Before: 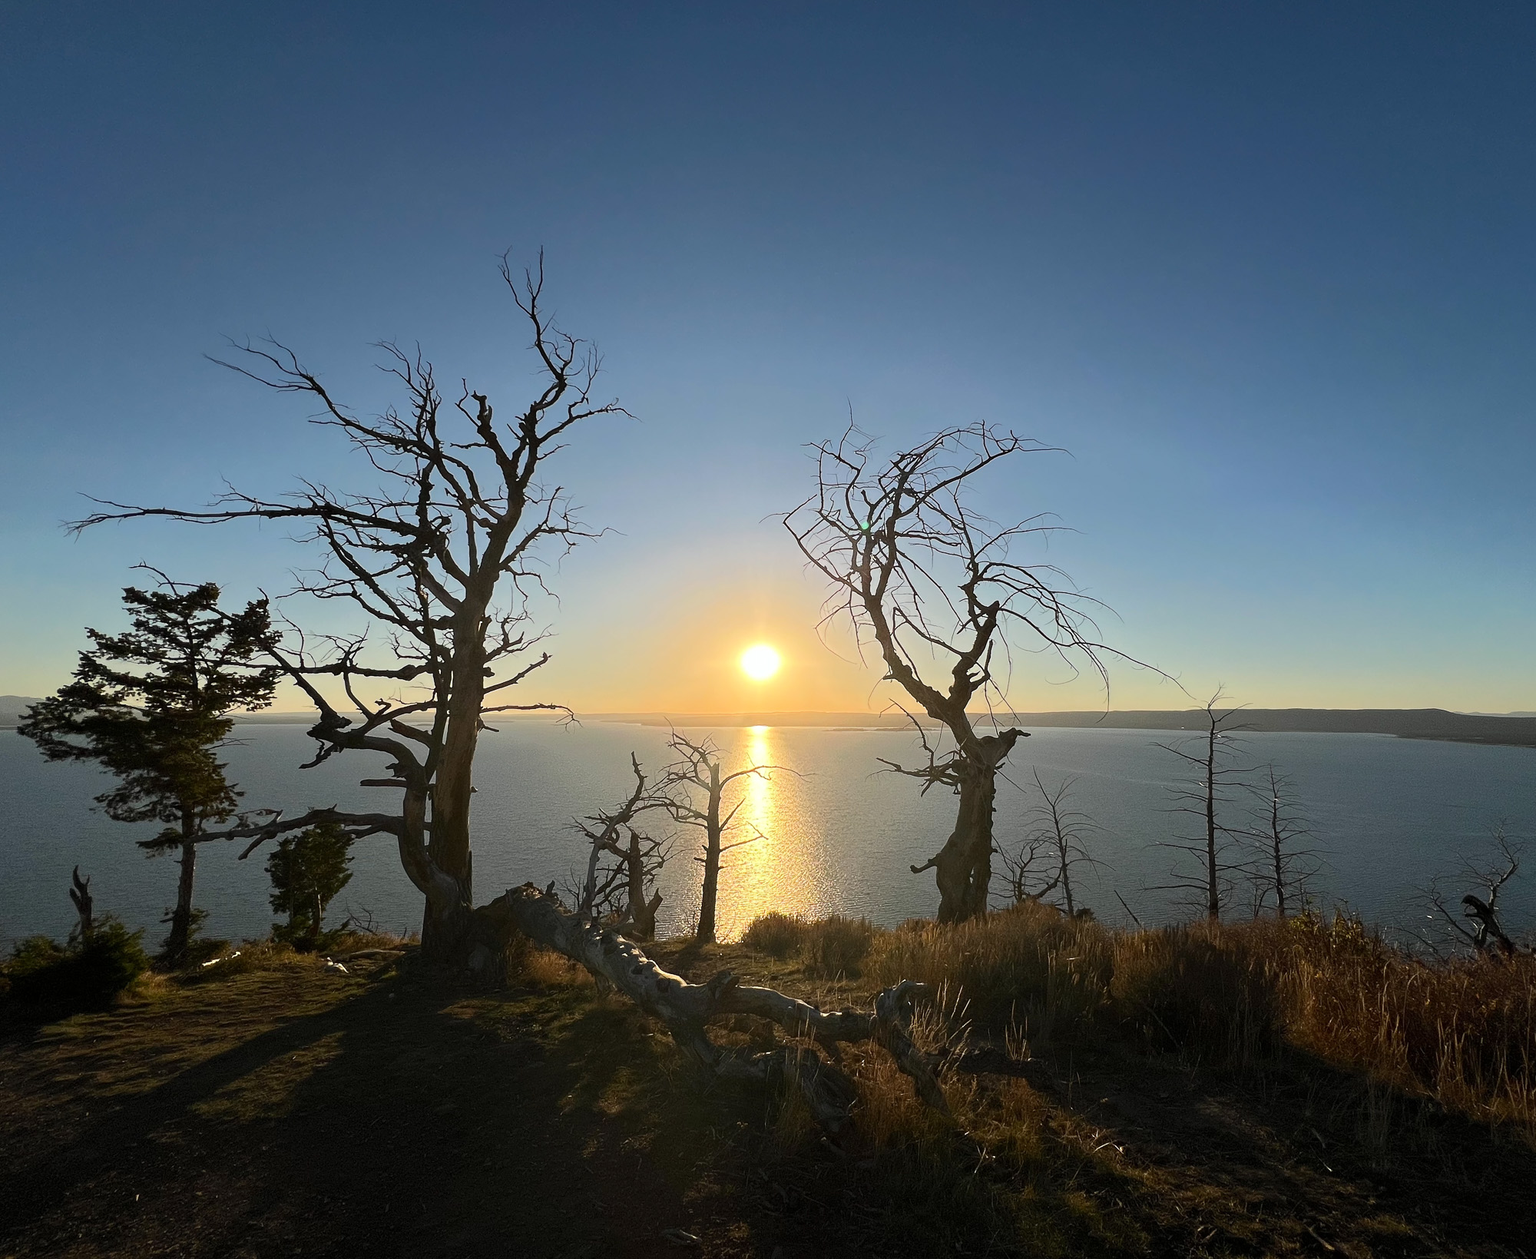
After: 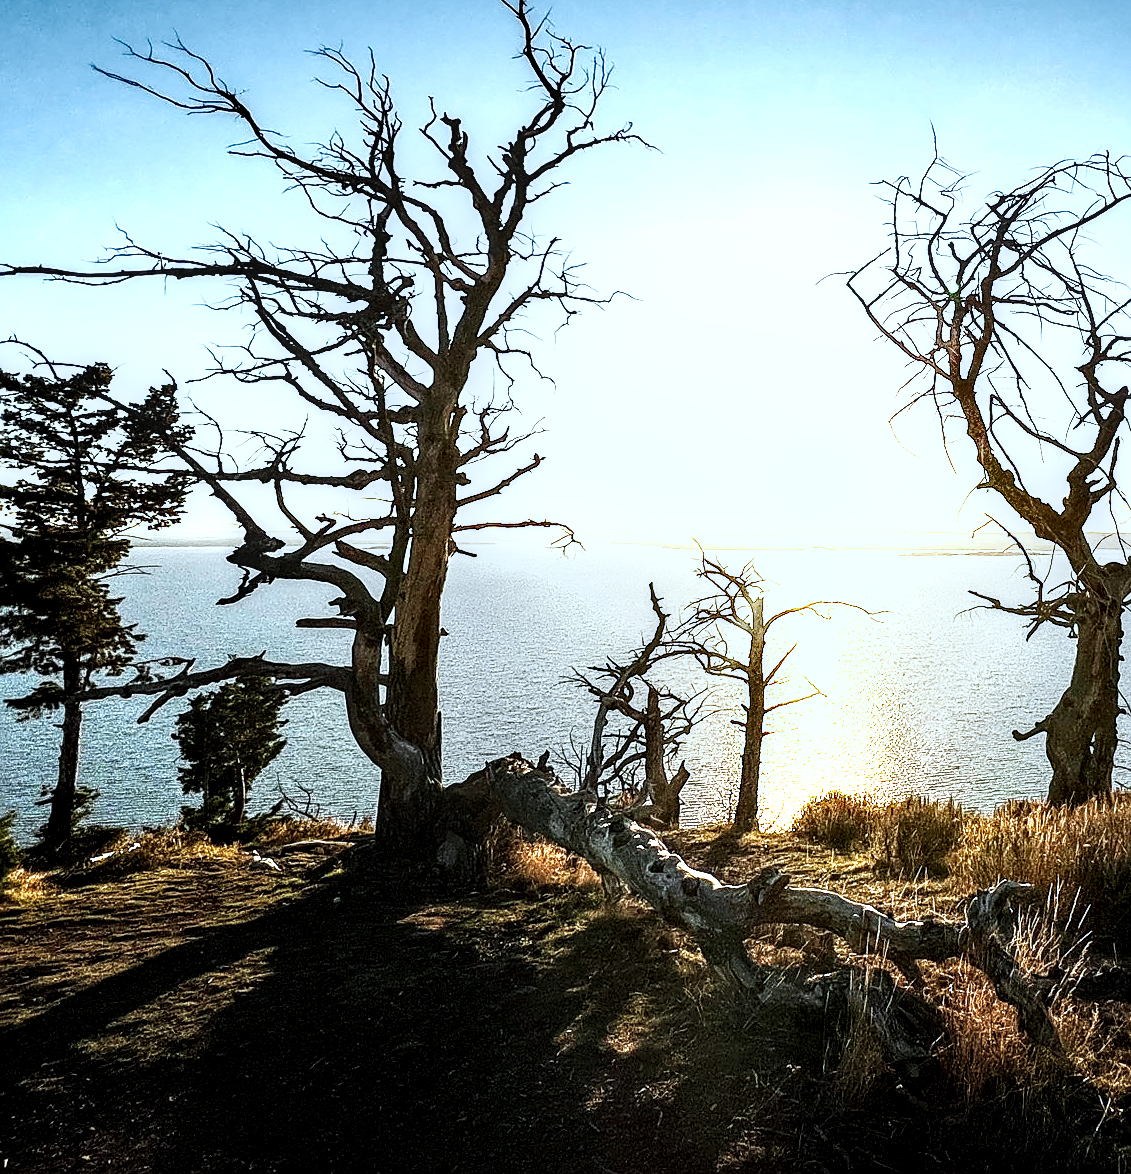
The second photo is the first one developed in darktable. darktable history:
tone equalizer: -8 EV -0.384 EV, -7 EV -0.363 EV, -6 EV -0.334 EV, -5 EV -0.247 EV, -3 EV 0.251 EV, -2 EV 0.351 EV, -1 EV 0.4 EV, +0 EV 0.401 EV, edges refinement/feathering 500, mask exposure compensation -1.57 EV, preserve details no
local contrast: highlights 21%, detail 197%
crop: left 8.678%, top 24.176%, right 34.764%, bottom 4.168%
color correction: highlights a* -3.9, highlights b* -10.82
sharpen: amount 0.498
base curve: curves: ch0 [(0, 0) (0.007, 0.004) (0.027, 0.03) (0.046, 0.07) (0.207, 0.54) (0.442, 0.872) (0.673, 0.972) (1, 1)], preserve colors none
shadows and highlights: shadows 12.46, white point adjustment 1.19, soften with gaussian
exposure: black level correction 0.001, exposure 0.499 EV, compensate highlight preservation false
